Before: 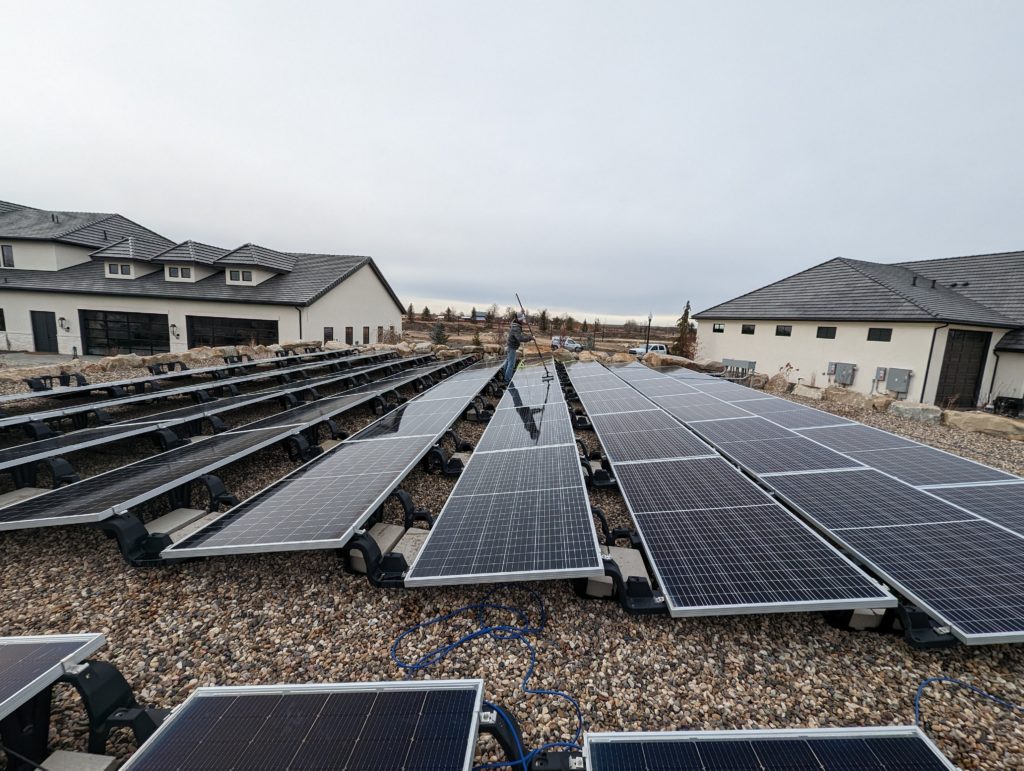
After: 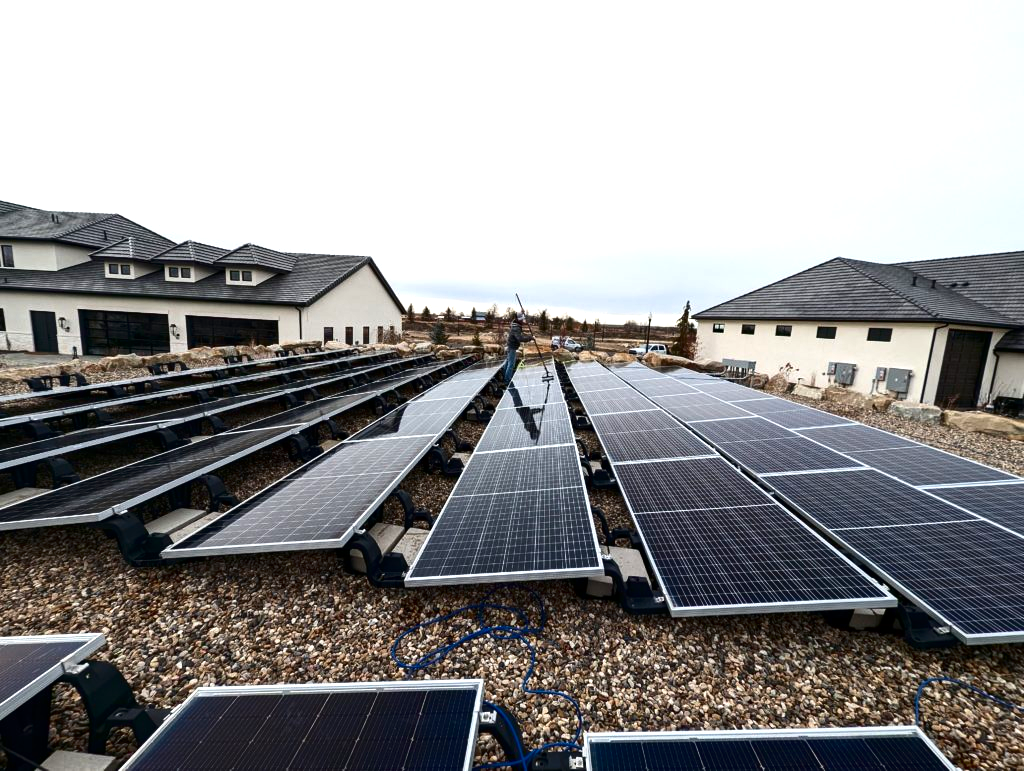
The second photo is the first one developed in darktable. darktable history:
contrast brightness saturation: contrast 0.13, brightness -0.24, saturation 0.14
exposure: black level correction 0, exposure 0.7 EV, compensate exposure bias true, compensate highlight preservation false
